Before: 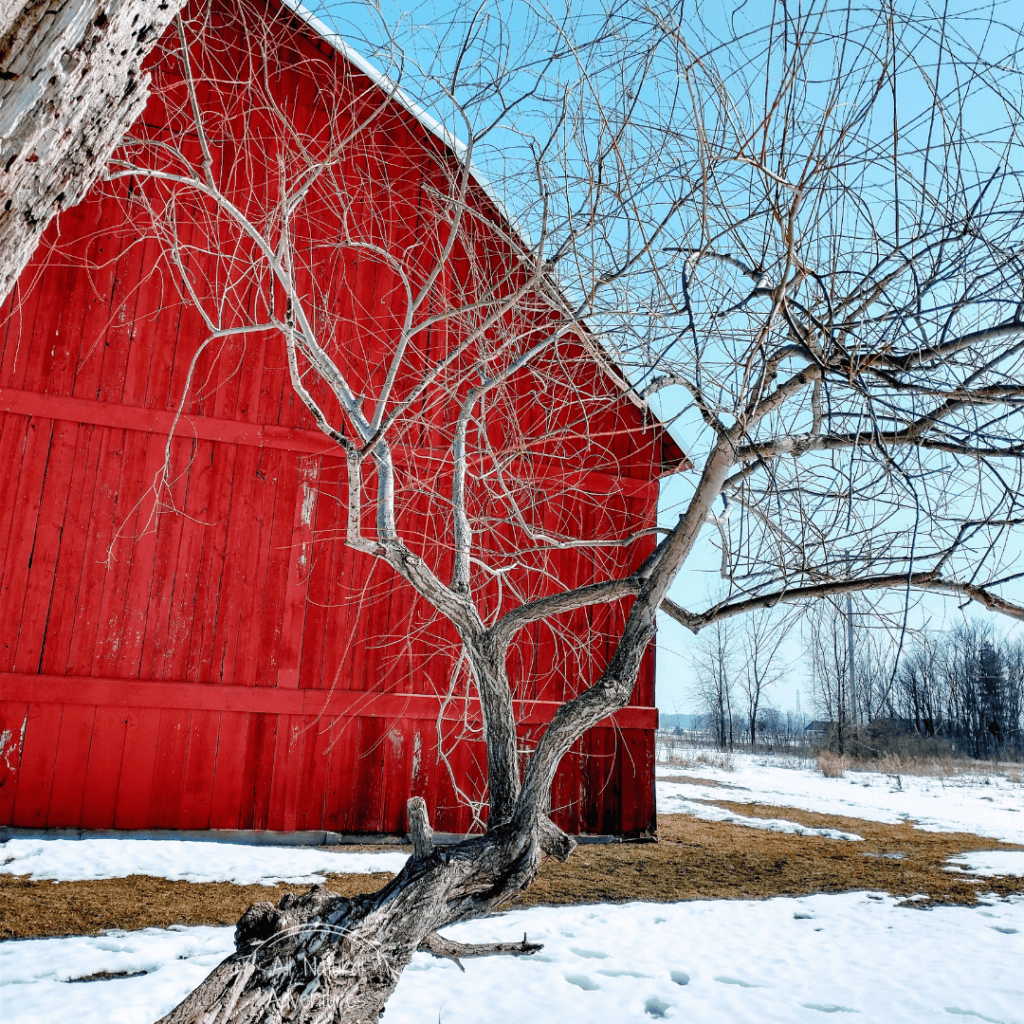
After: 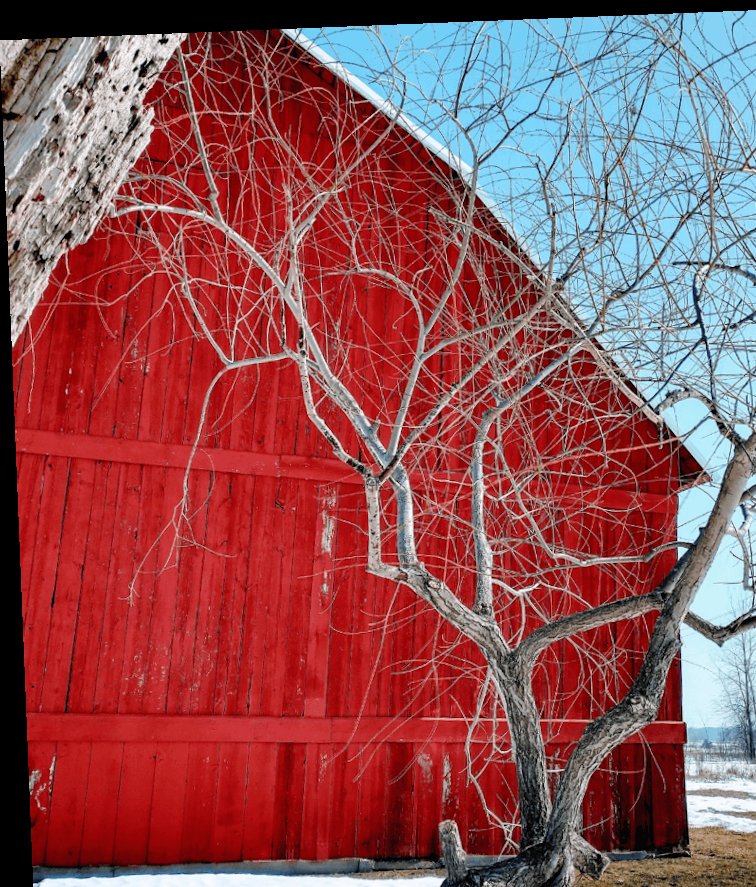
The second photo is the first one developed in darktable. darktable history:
rotate and perspective: rotation -2.29°, automatic cropping off
crop: right 28.885%, bottom 16.626%
